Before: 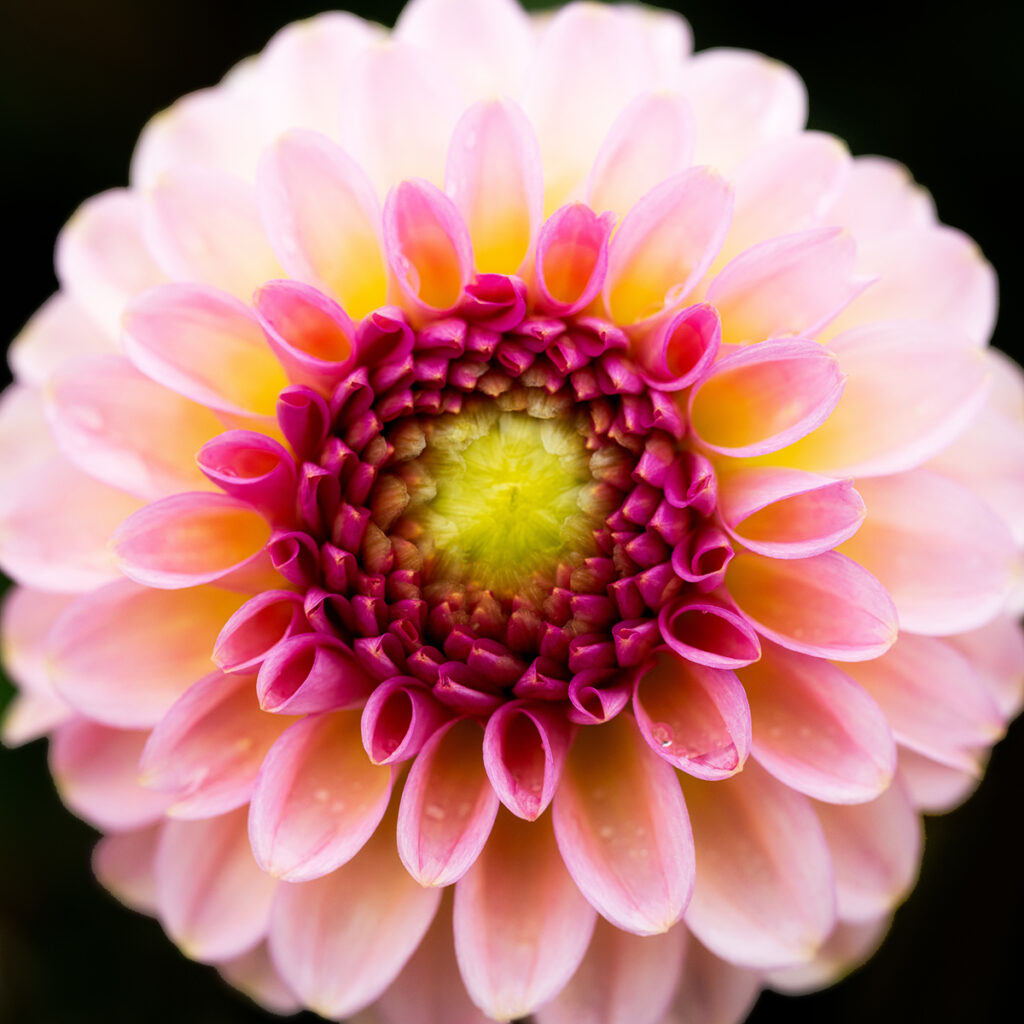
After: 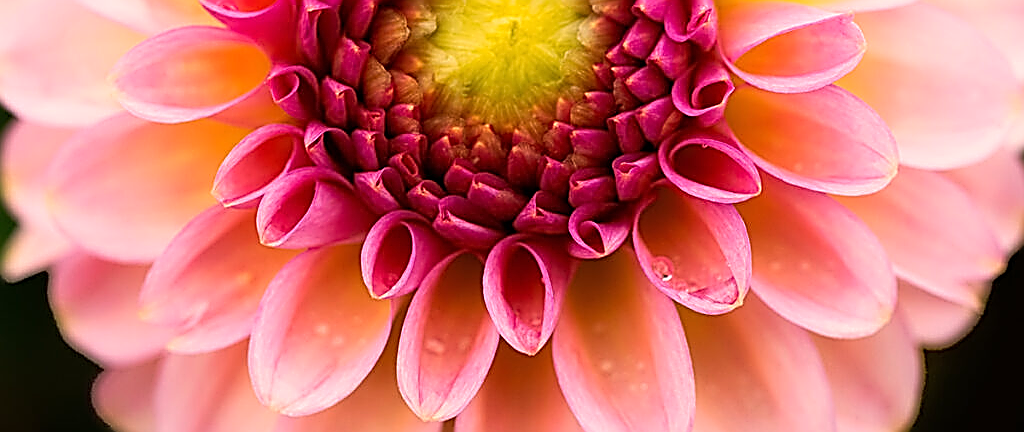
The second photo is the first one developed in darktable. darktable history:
white balance: red 1.127, blue 0.943
crop: top 45.551%, bottom 12.262%
sharpen: amount 1.861
